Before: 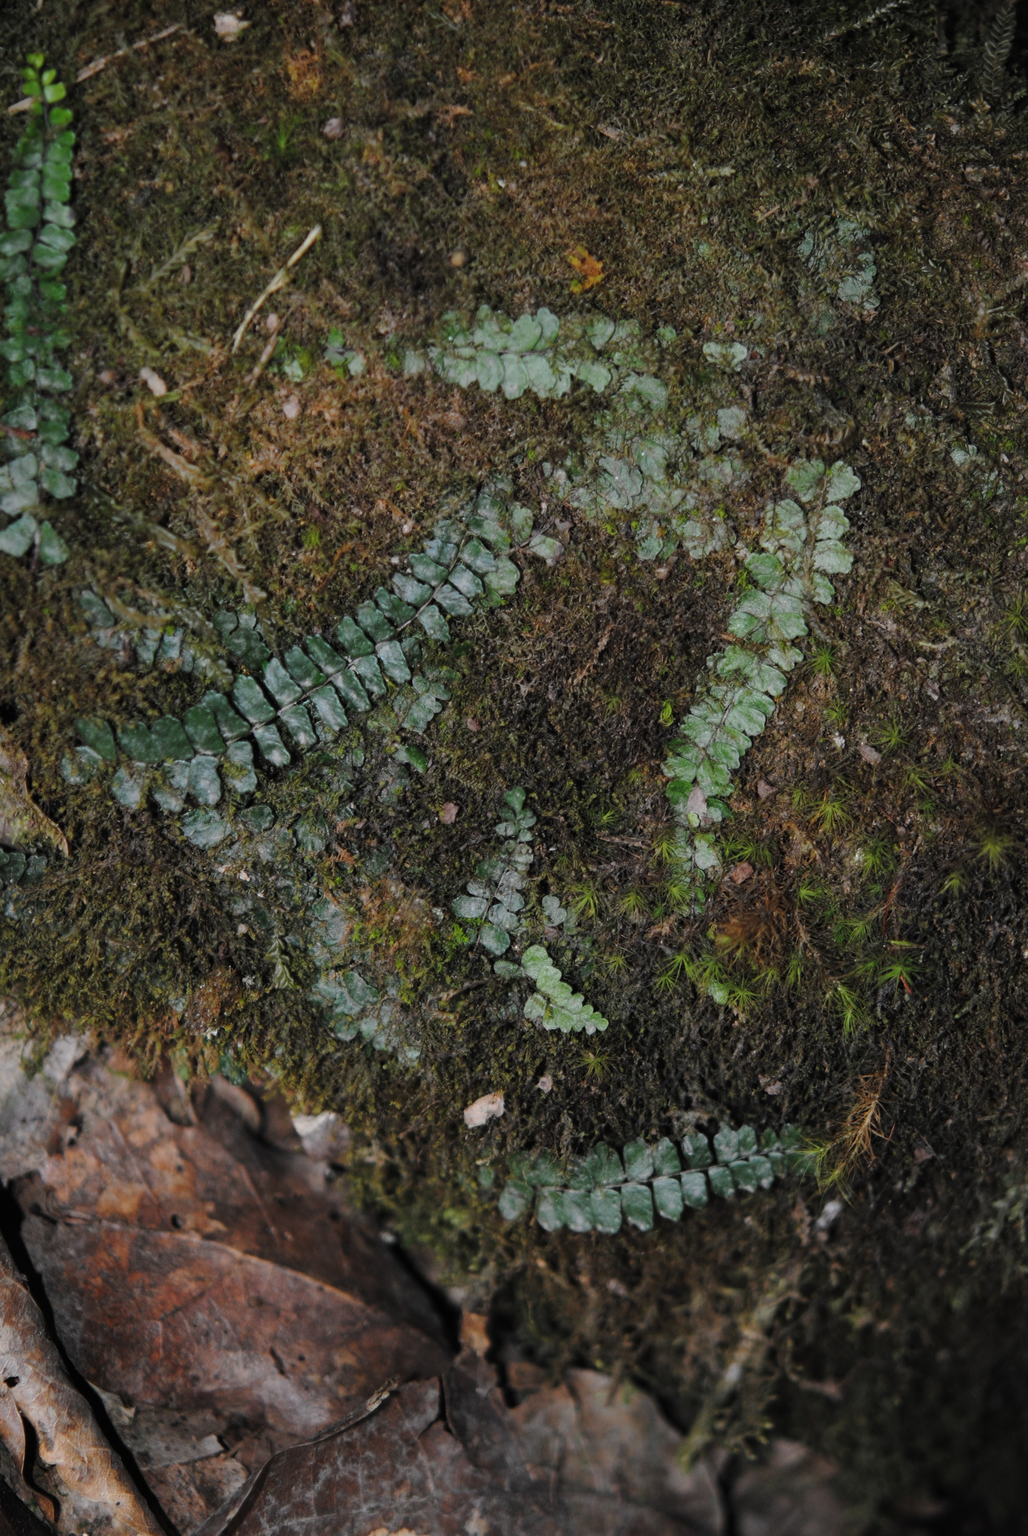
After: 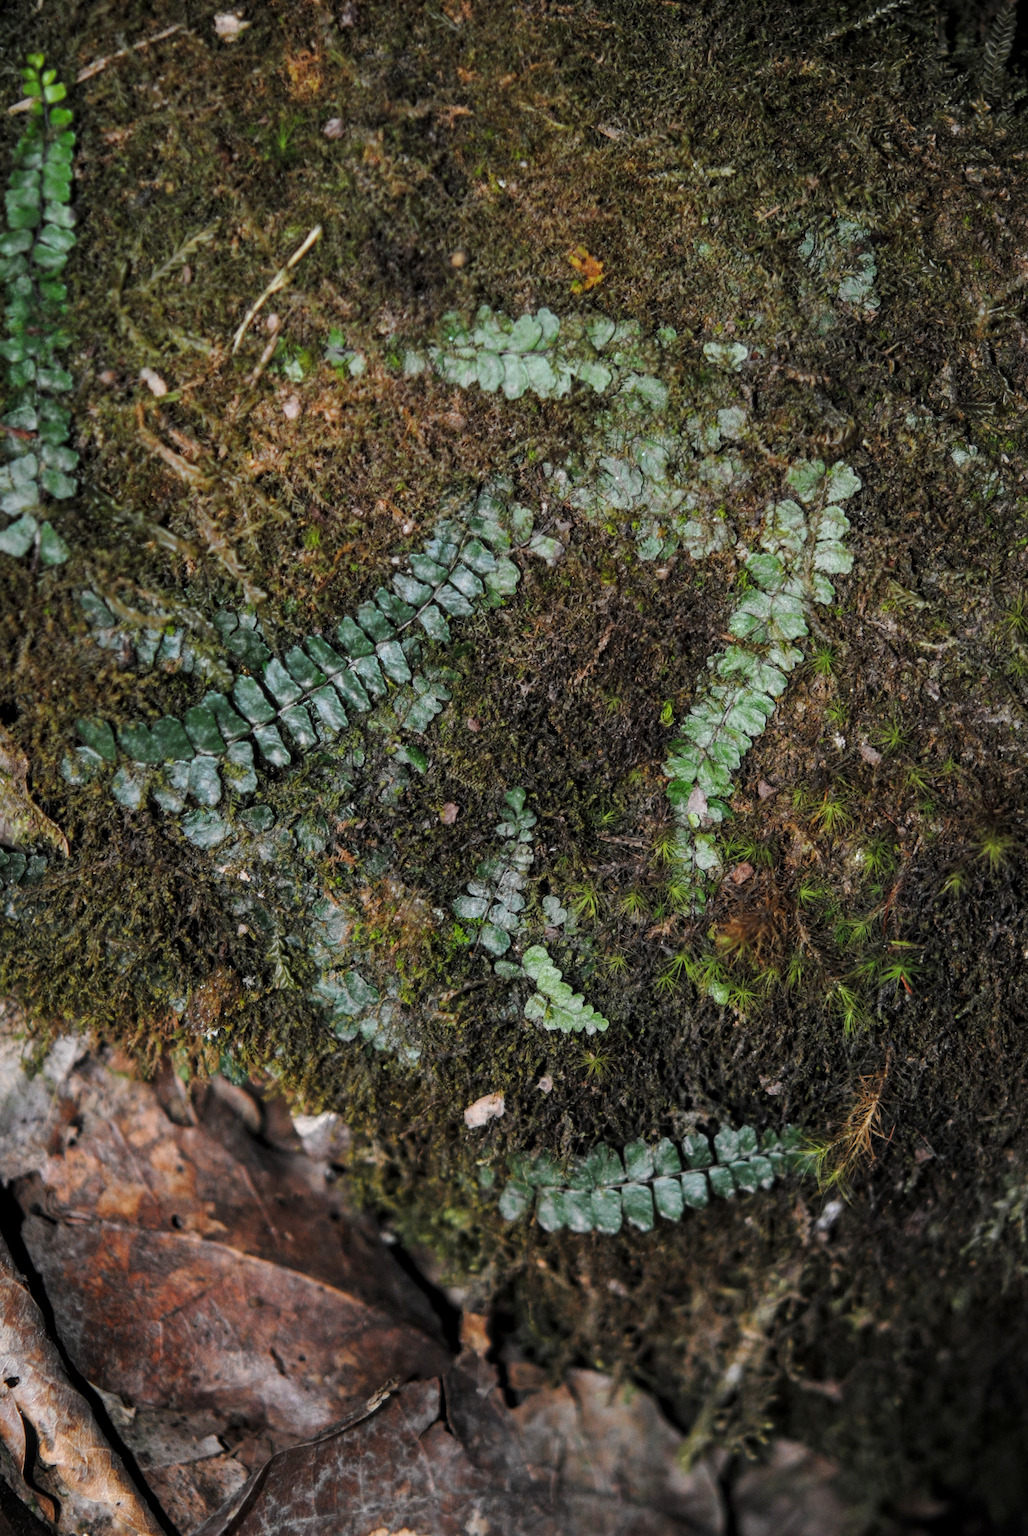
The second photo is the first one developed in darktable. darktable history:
local contrast: on, module defaults
levels: mode automatic, levels [0.016, 0.5, 0.996]
contrast brightness saturation: contrast 0.036, saturation 0.072
exposure: compensate highlight preservation false
